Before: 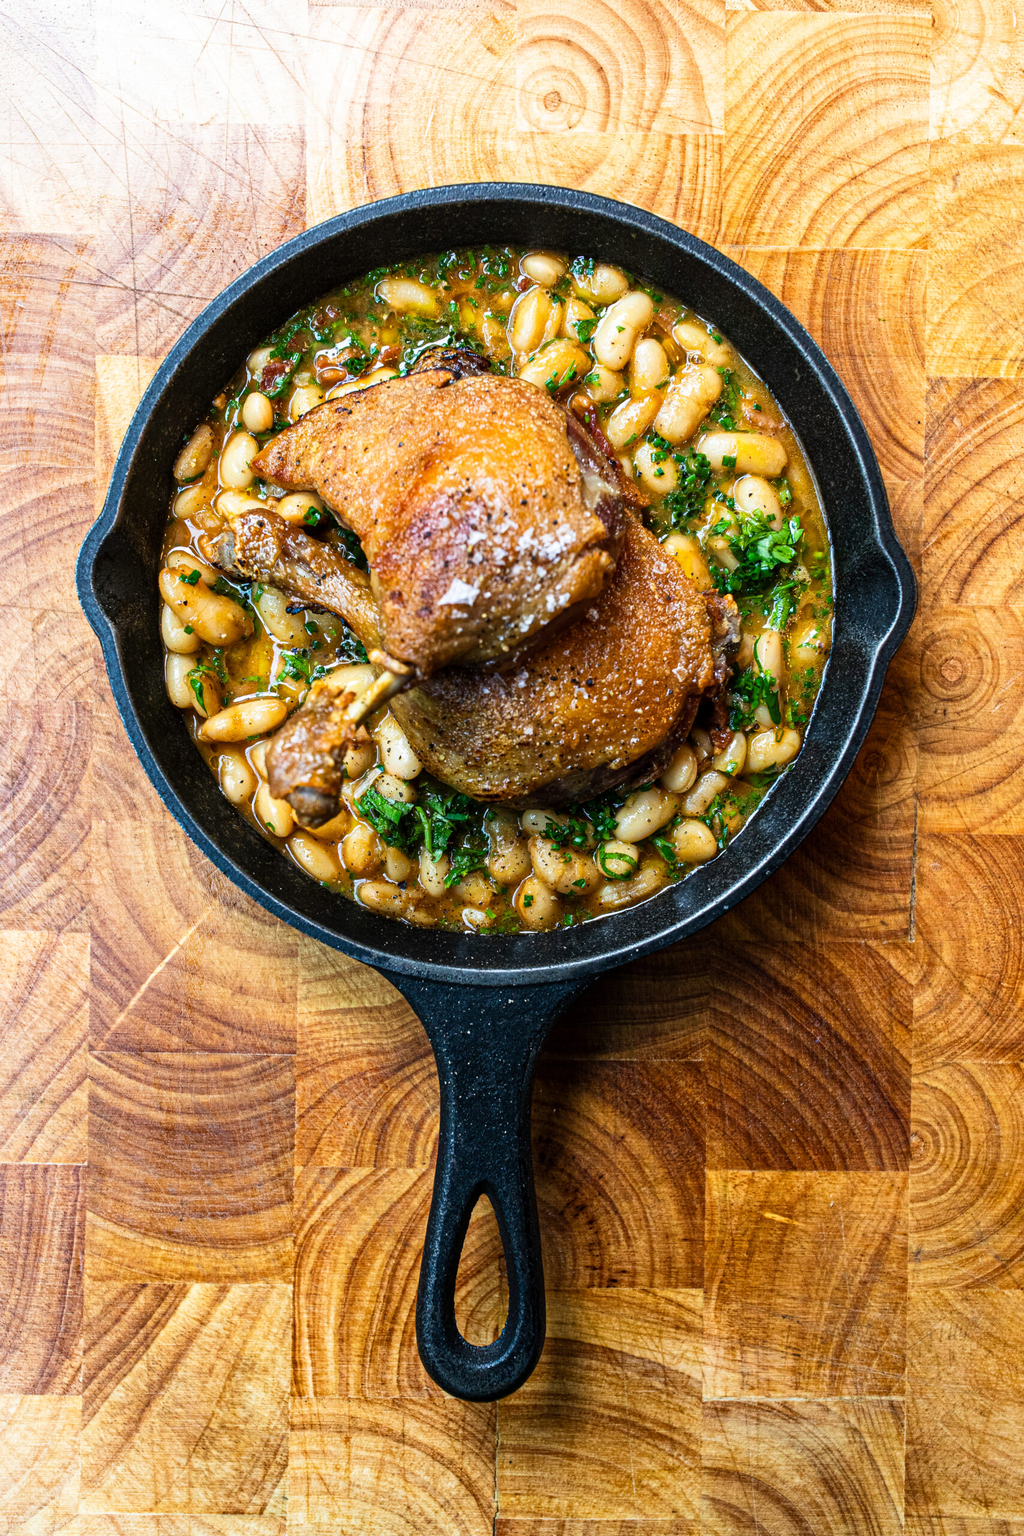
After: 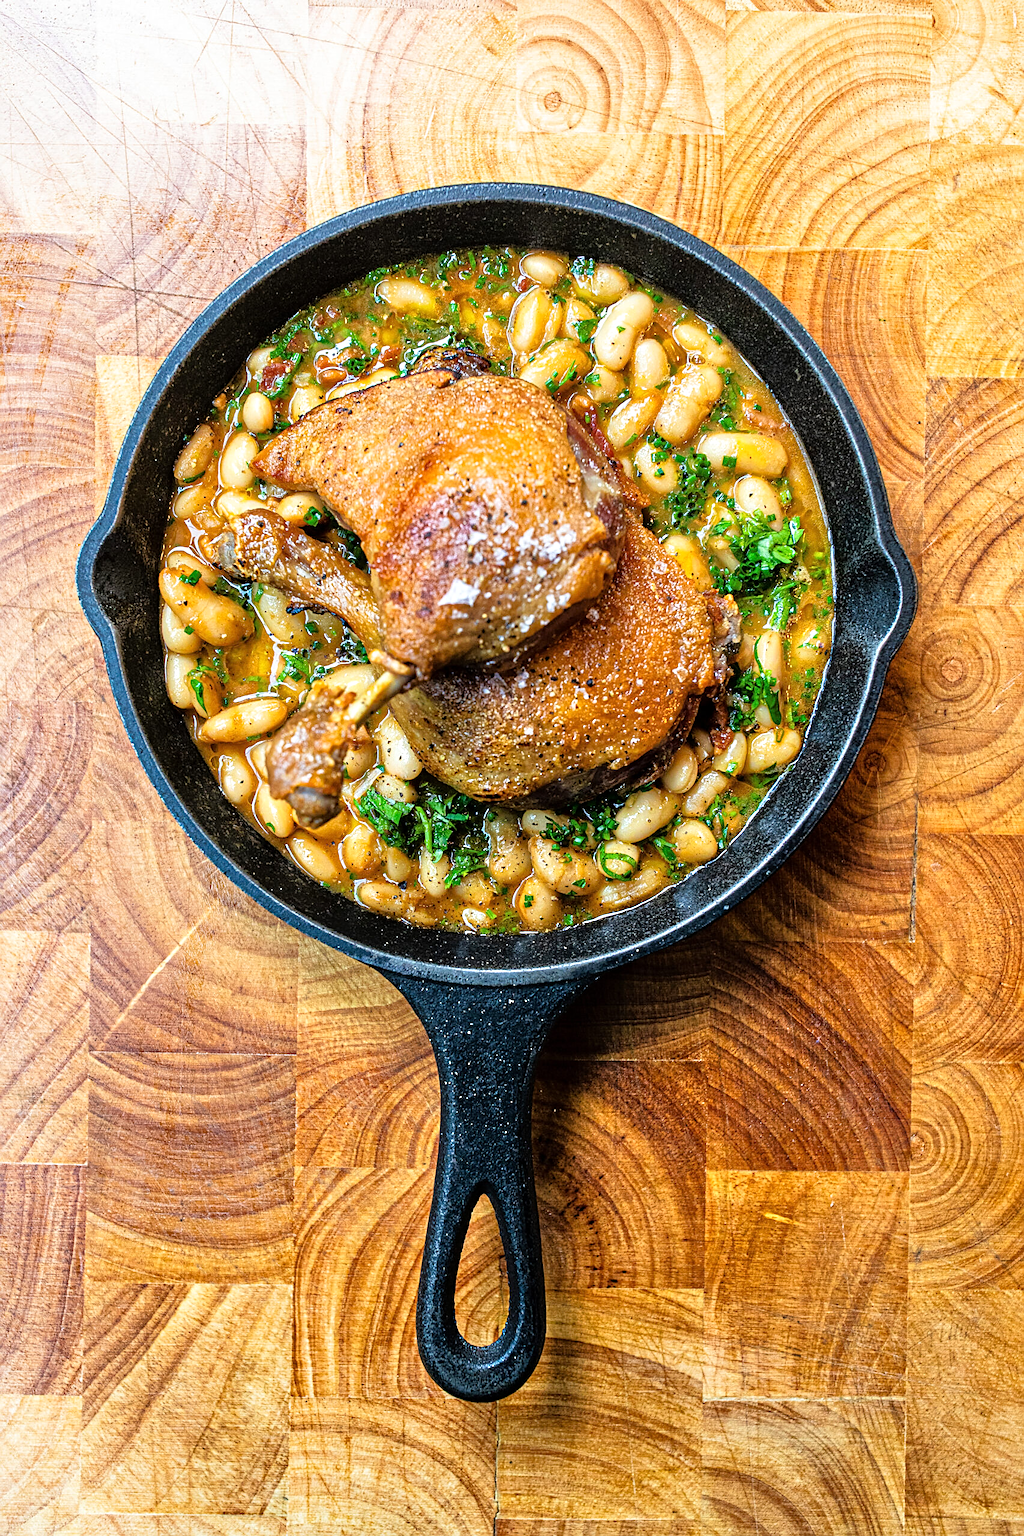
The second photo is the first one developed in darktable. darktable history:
sharpen: on, module defaults
white balance: emerald 1
tone equalizer: -7 EV 0.15 EV, -6 EV 0.6 EV, -5 EV 1.15 EV, -4 EV 1.33 EV, -3 EV 1.15 EV, -2 EV 0.6 EV, -1 EV 0.15 EV, mask exposure compensation -0.5 EV
